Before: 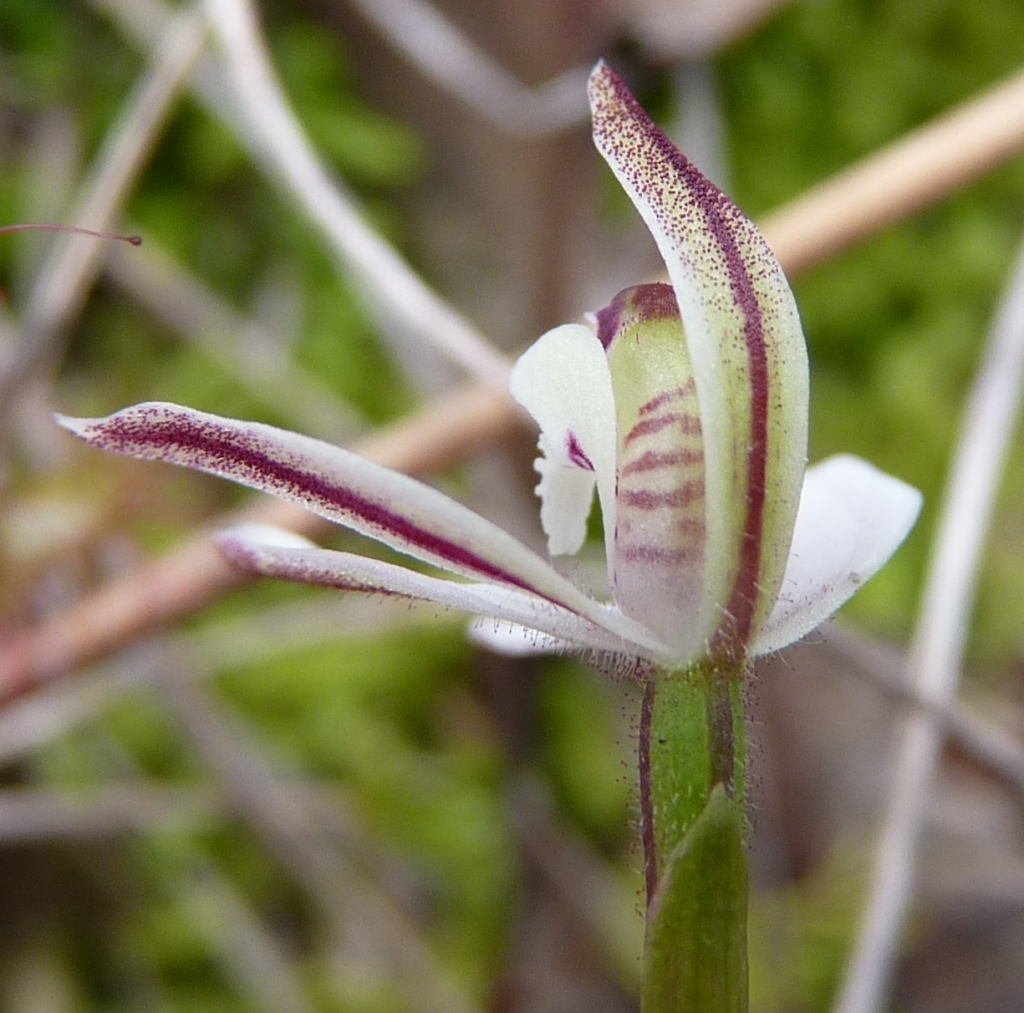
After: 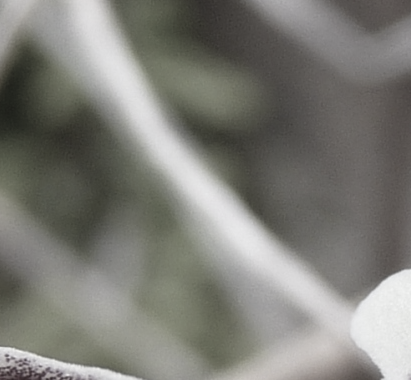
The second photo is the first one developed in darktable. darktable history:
crop: left 15.574%, top 5.445%, right 44.238%, bottom 56.95%
color correction: highlights b* -0.024, saturation 0.186
